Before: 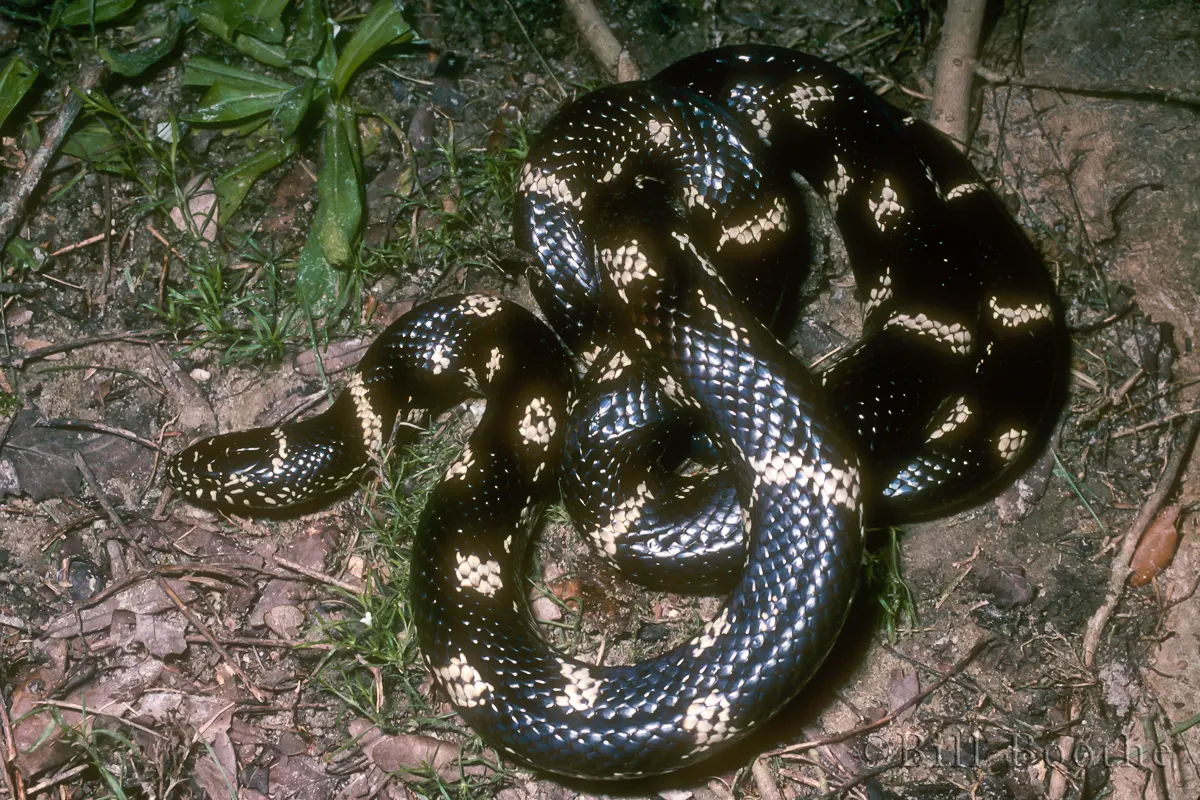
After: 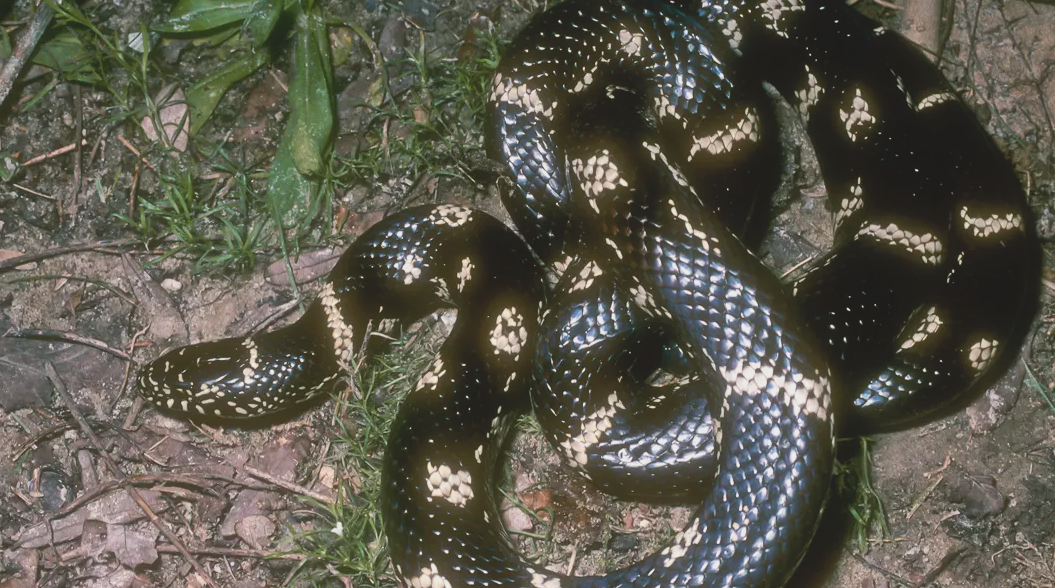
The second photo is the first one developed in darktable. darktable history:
crop and rotate: left 2.425%, top 11.305%, right 9.6%, bottom 15.08%
contrast brightness saturation: contrast -0.15, brightness 0.05, saturation -0.12
